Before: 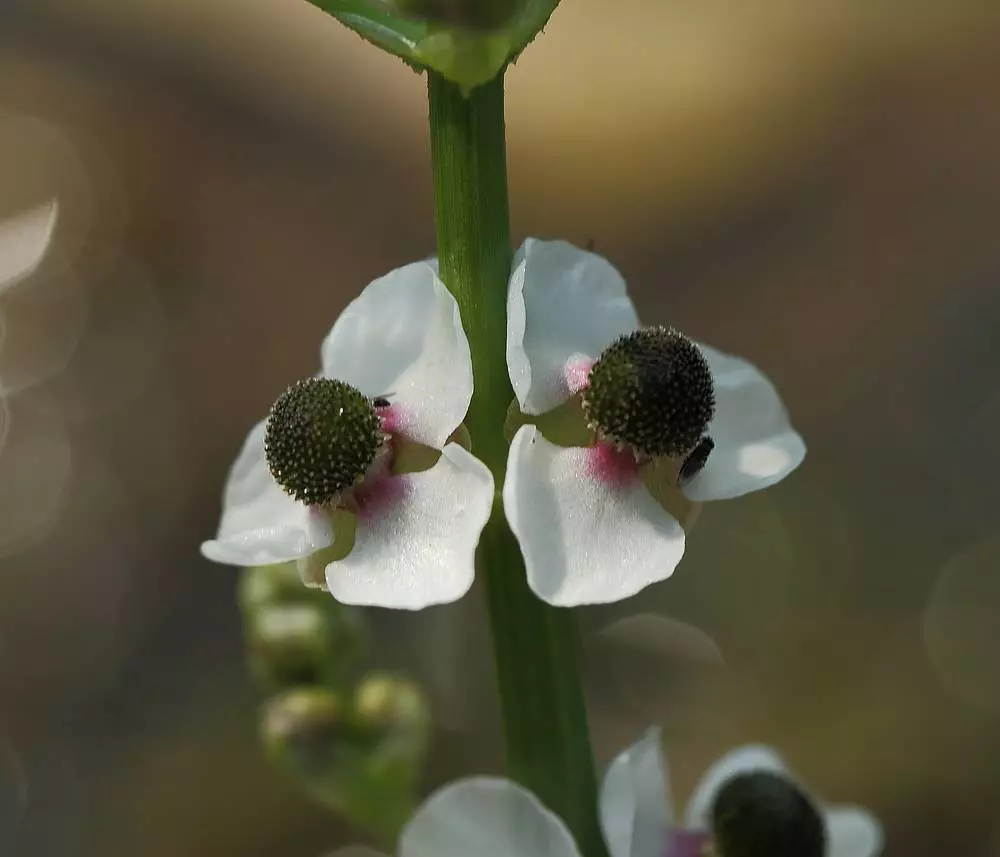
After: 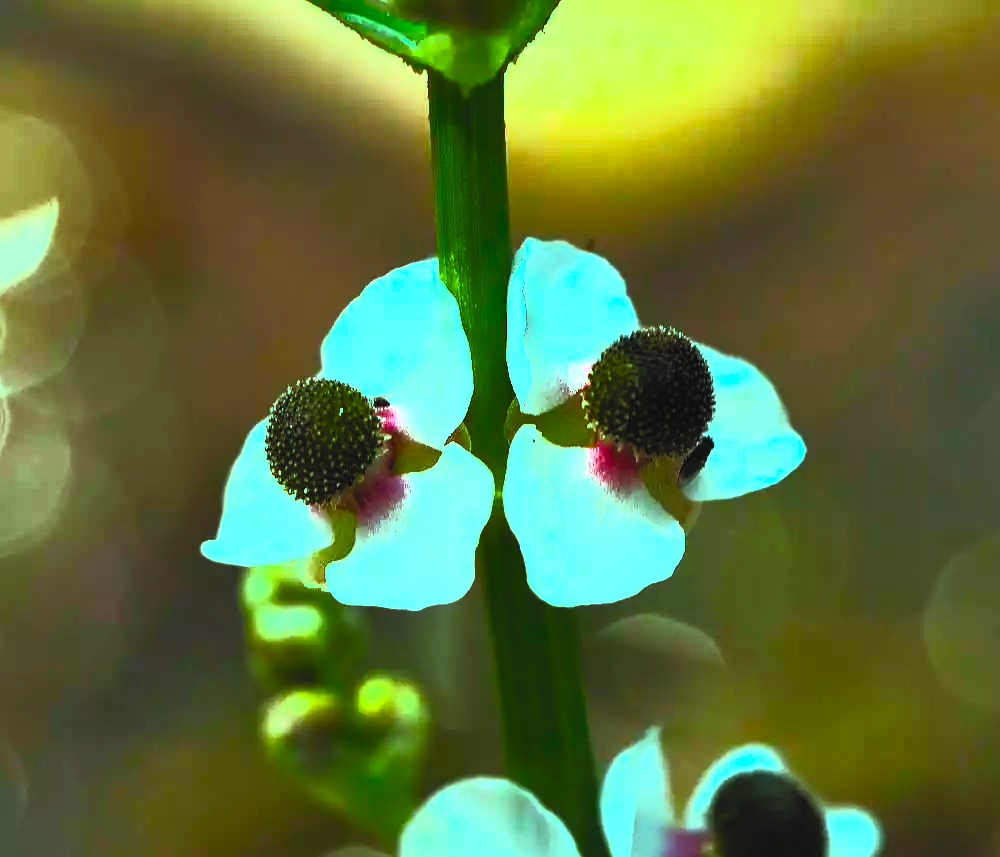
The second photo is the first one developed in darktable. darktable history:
shadows and highlights: highlights color adjustment 52.54%, low approximation 0.01, soften with gaussian
color balance rgb: highlights gain › chroma 7.504%, highlights gain › hue 185.03°, perceptual saturation grading › global saturation 0.655%, perceptual brilliance grading › global brilliance -4.588%, perceptual brilliance grading › highlights 23.901%, perceptual brilliance grading › mid-tones 7.472%, perceptual brilliance grading › shadows -4.91%, global vibrance 29.866%
filmic rgb: black relative exposure -7.65 EV, white relative exposure 4.56 EV, hardness 3.61, contrast 1.061
contrast brightness saturation: contrast 0.992, brightness 0.996, saturation 0.993
